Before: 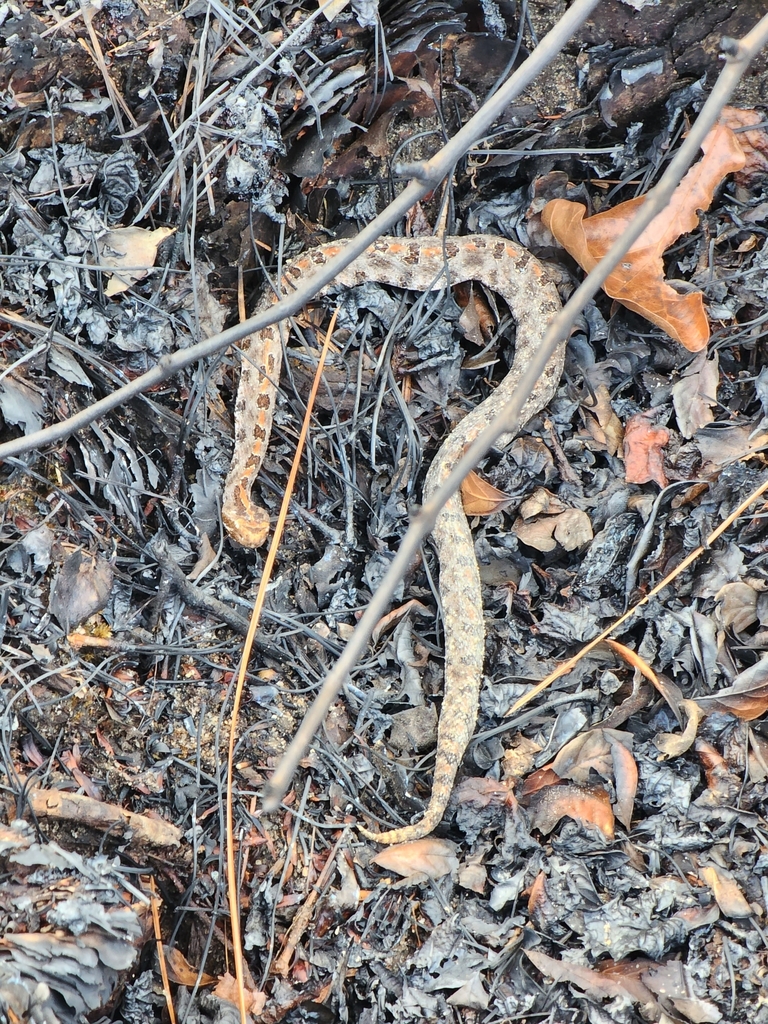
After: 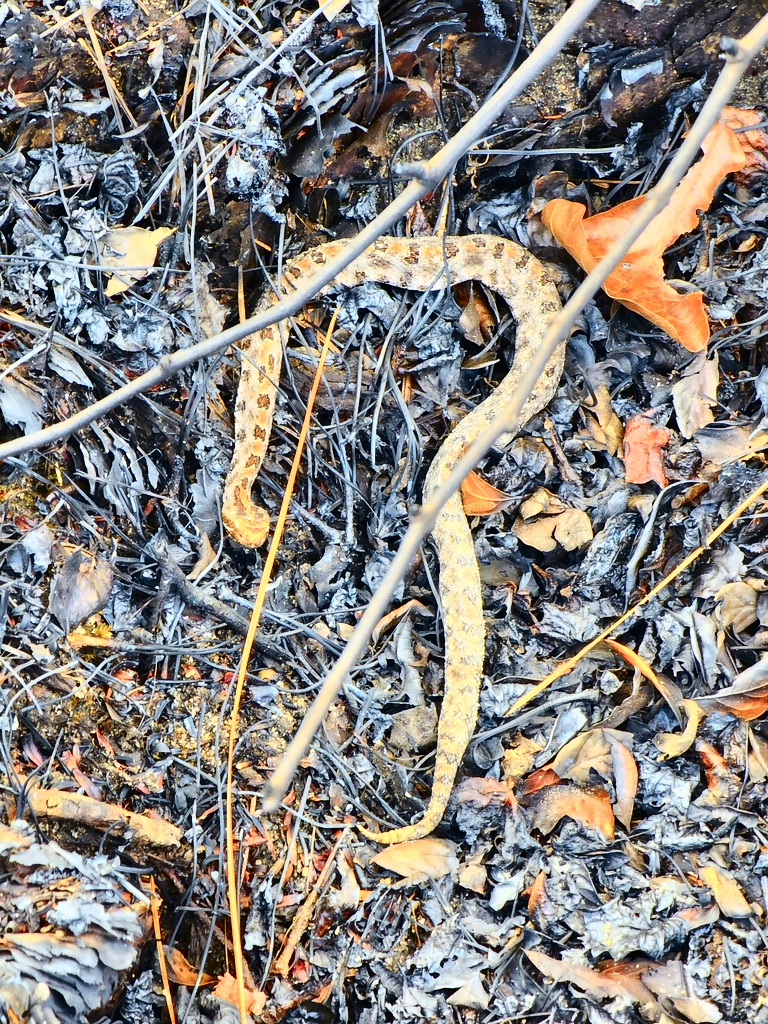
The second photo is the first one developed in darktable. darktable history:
exposure: exposure -0.045 EV, compensate exposure bias true, compensate highlight preservation false
tone curve: curves: ch0 [(0, 0) (0.074, 0.04) (0.157, 0.1) (0.472, 0.515) (0.635, 0.731) (0.768, 0.878) (0.899, 0.969) (1, 1)]; ch1 [(0, 0) (0.08, 0.08) (0.3, 0.3) (0.5, 0.5) (0.539, 0.558) (0.586, 0.658) (0.69, 0.787) (0.92, 0.92) (1, 1)]; ch2 [(0, 0) (0.08, 0.08) (0.3, 0.3) (0.5, 0.5) (0.543, 0.597) (0.597, 0.679) (0.92, 0.92) (1, 1)], color space Lab, independent channels, preserve colors none
